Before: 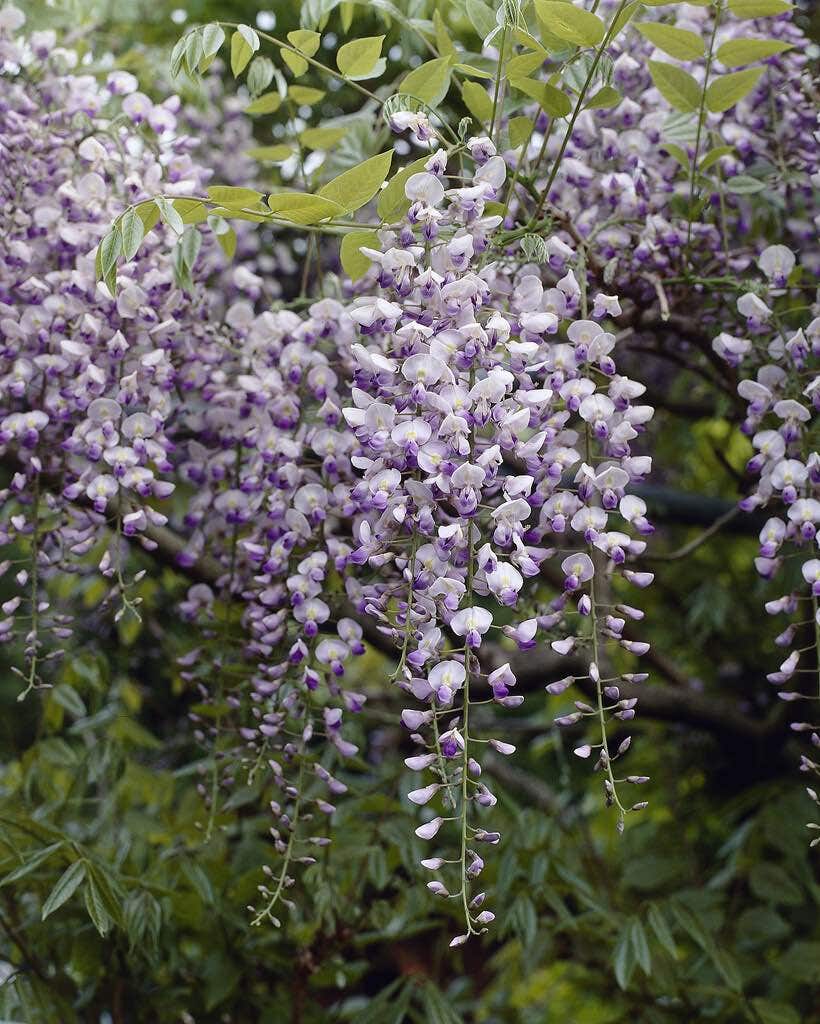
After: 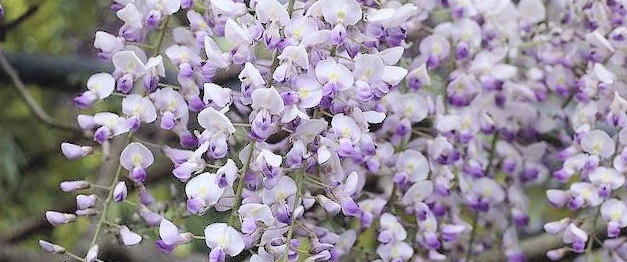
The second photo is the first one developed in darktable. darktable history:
crop and rotate: angle 16.12°, top 30.835%, bottom 35.653%
global tonemap: drago (0.7, 100)
white balance: red 0.982, blue 1.018
